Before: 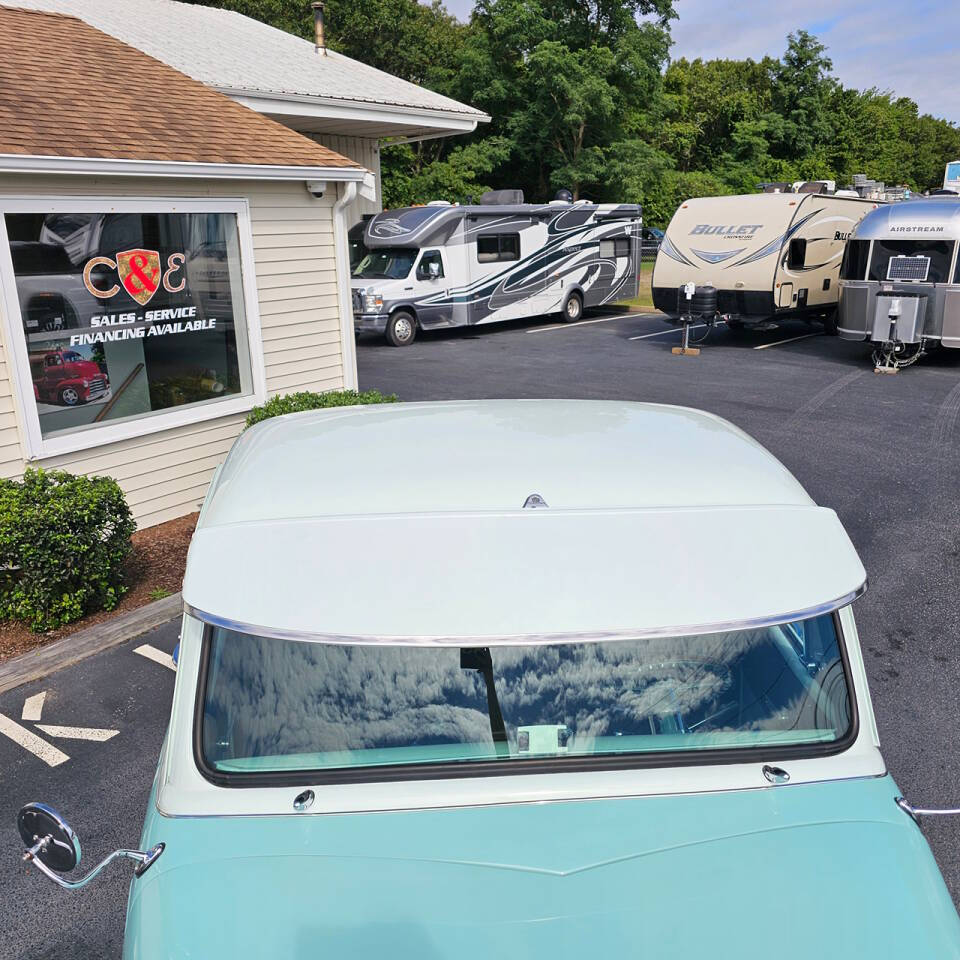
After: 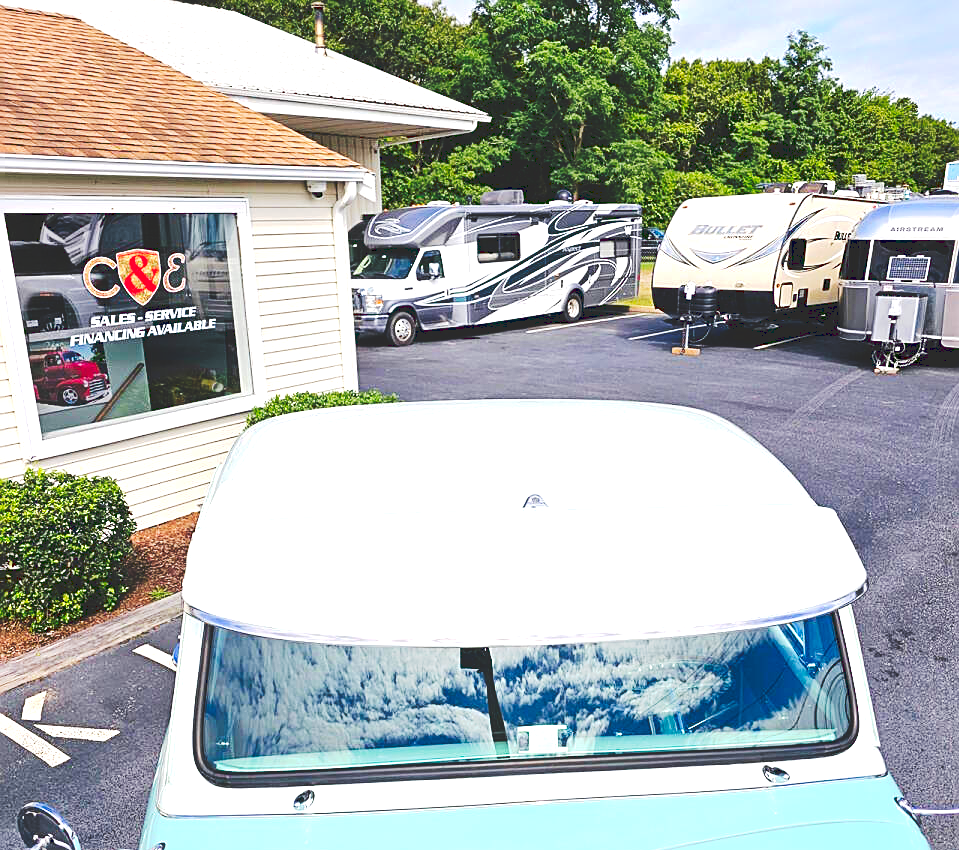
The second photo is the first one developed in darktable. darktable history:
tone curve: curves: ch0 [(0, 0) (0.003, 0.17) (0.011, 0.17) (0.025, 0.17) (0.044, 0.168) (0.069, 0.167) (0.1, 0.173) (0.136, 0.181) (0.177, 0.199) (0.224, 0.226) (0.277, 0.271) (0.335, 0.333) (0.399, 0.419) (0.468, 0.52) (0.543, 0.621) (0.623, 0.716) (0.709, 0.795) (0.801, 0.867) (0.898, 0.914) (1, 1)], preserve colors none
sharpen: on, module defaults
contrast brightness saturation: saturation 0.185
crop and rotate: top 0%, bottom 11.373%
velvia: strength 8.8%
tone equalizer: on, module defaults
exposure: exposure 0.788 EV, compensate exposure bias true, compensate highlight preservation false
